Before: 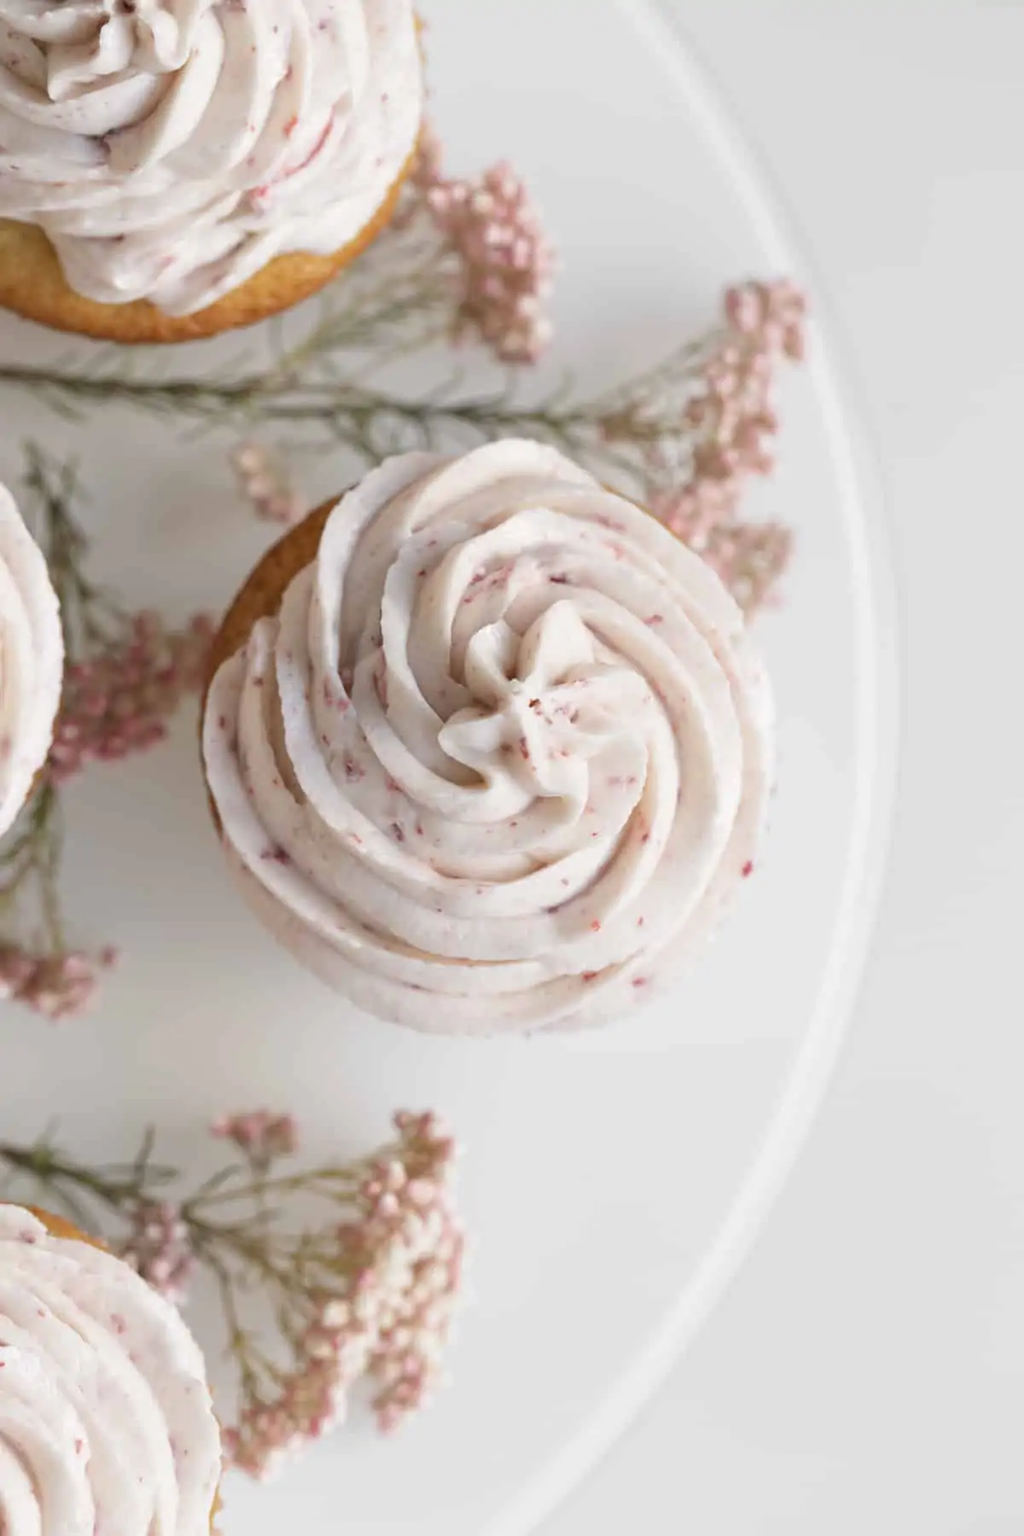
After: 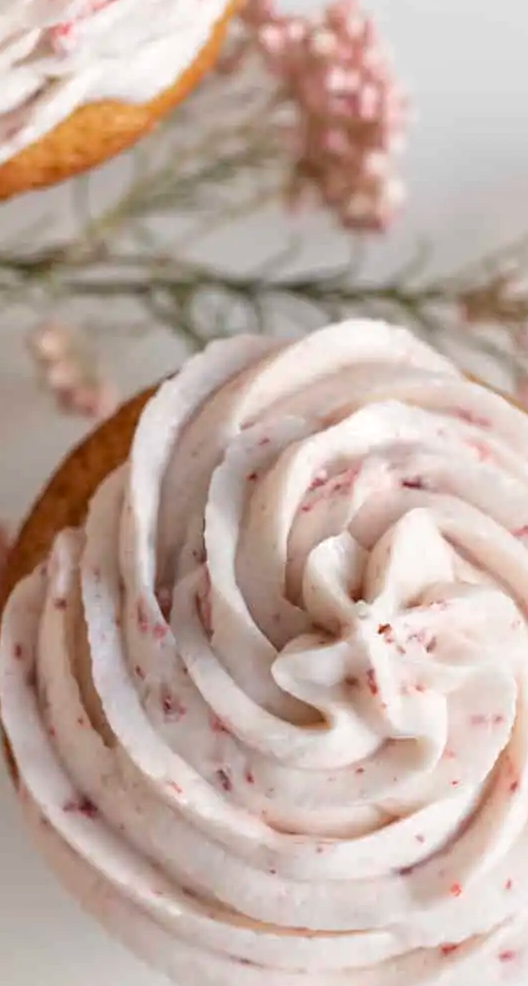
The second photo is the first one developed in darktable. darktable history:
local contrast: on, module defaults
crop: left 20.248%, top 10.86%, right 35.675%, bottom 34.321%
